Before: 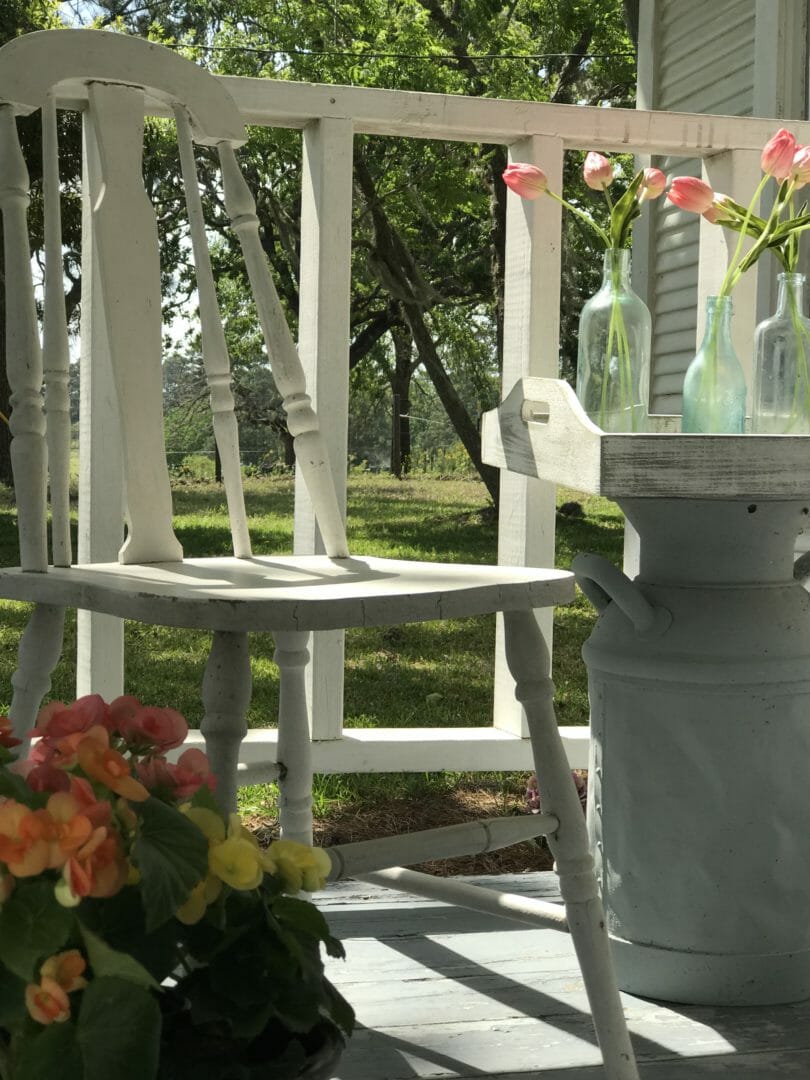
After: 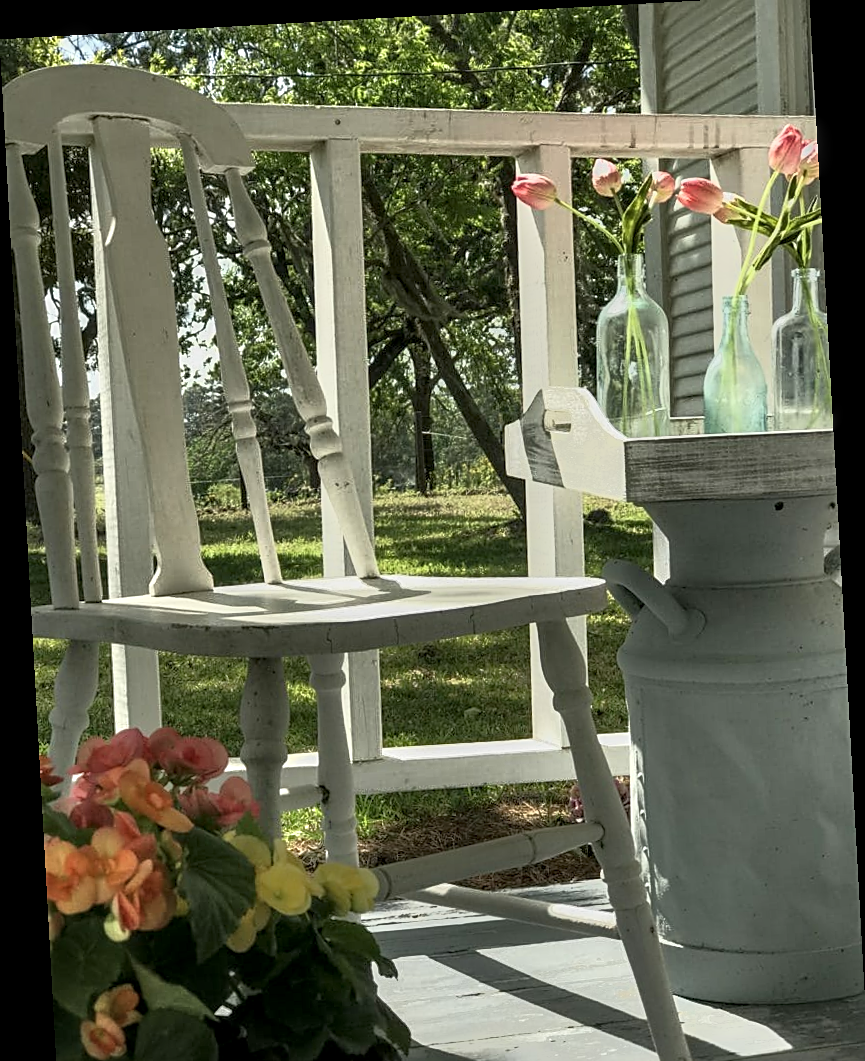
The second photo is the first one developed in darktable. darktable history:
crop: top 0.448%, right 0.264%, bottom 5.045%
sharpen: on, module defaults
local contrast: detail 142%
tone equalizer: -7 EV -0.63 EV, -6 EV 1 EV, -5 EV -0.45 EV, -4 EV 0.43 EV, -3 EV 0.41 EV, -2 EV 0.15 EV, -1 EV -0.15 EV, +0 EV -0.39 EV, smoothing diameter 25%, edges refinement/feathering 10, preserve details guided filter
contrast brightness saturation: contrast 0.07
rotate and perspective: rotation -3.18°, automatic cropping off
